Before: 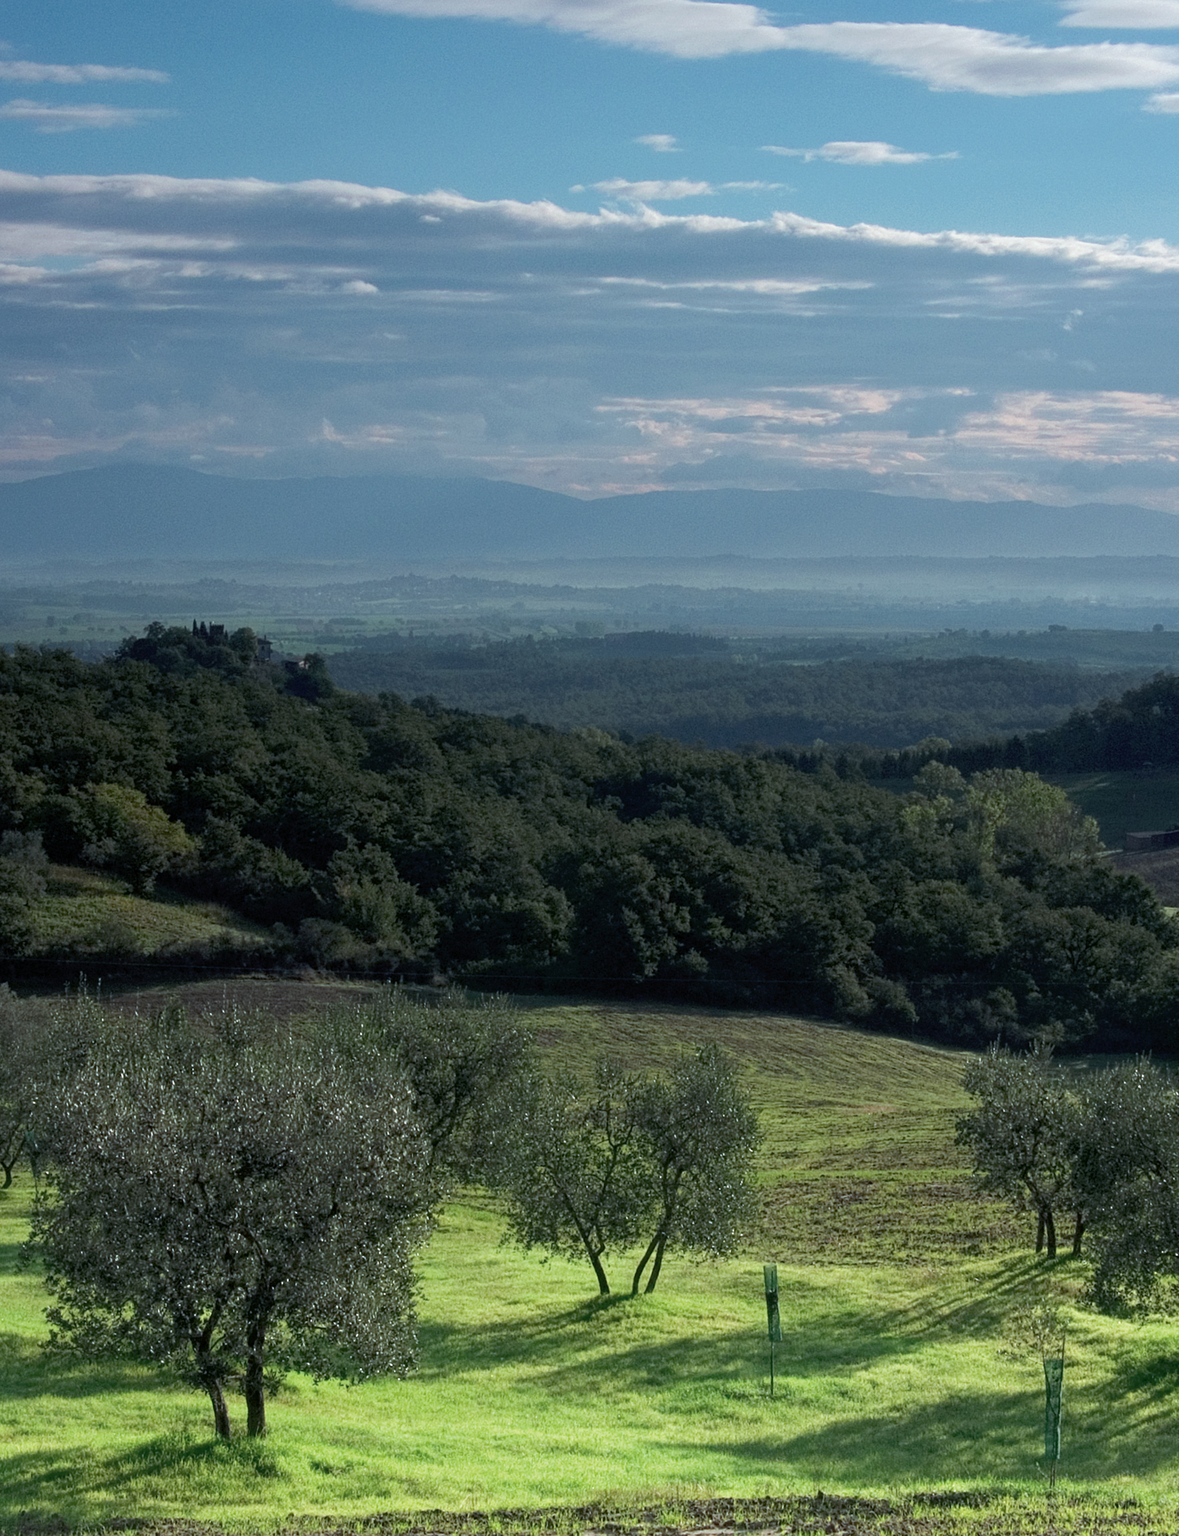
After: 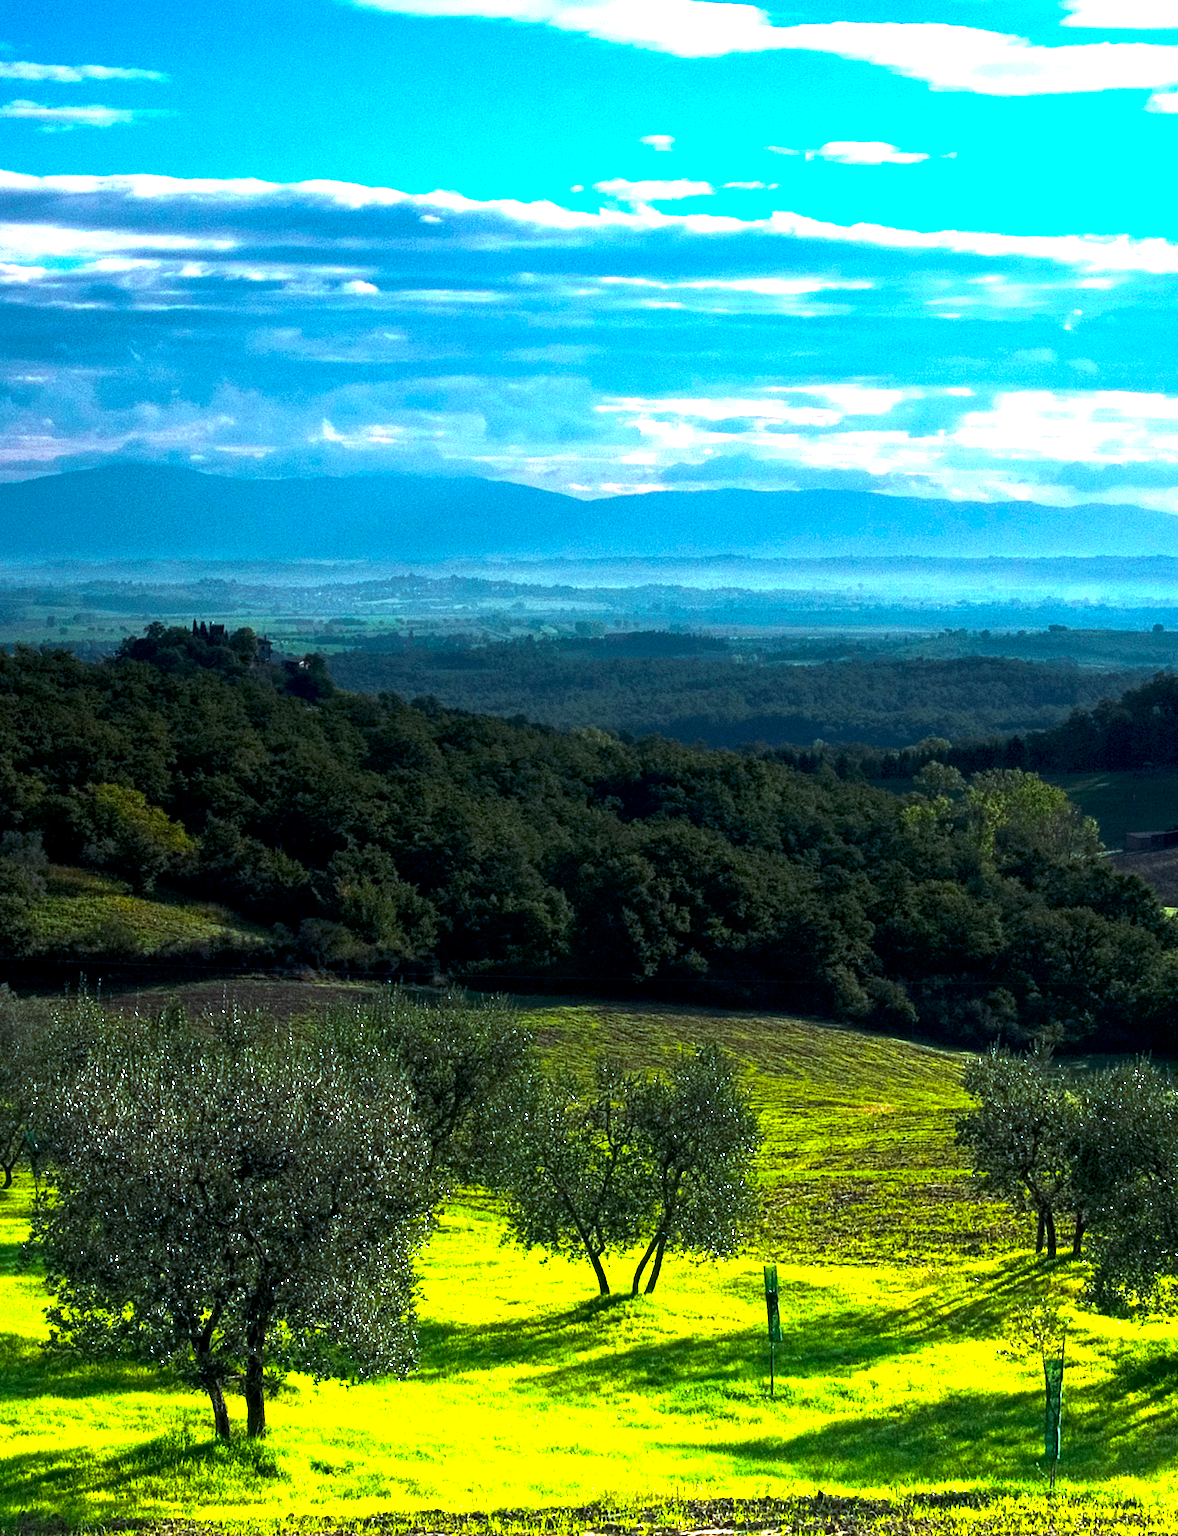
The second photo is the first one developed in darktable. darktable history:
tone equalizer: -8 EV -0.002 EV, -7 EV 0.005 EV, -6 EV -0.009 EV, -5 EV 0.011 EV, -4 EV -0.012 EV, -3 EV 0.007 EV, -2 EV -0.062 EV, -1 EV -0.293 EV, +0 EV -0.582 EV, smoothing diameter 2%, edges refinement/feathering 20, mask exposure compensation -1.57 EV, filter diffusion 5
color balance rgb: linear chroma grading › shadows -30%, linear chroma grading › global chroma 35%, perceptual saturation grading › global saturation 75%, perceptual saturation grading › shadows -30%, perceptual brilliance grading › highlights 75%, perceptual brilliance grading › shadows -30%, global vibrance 35%
local contrast: highlights 100%, shadows 100%, detail 120%, midtone range 0.2
